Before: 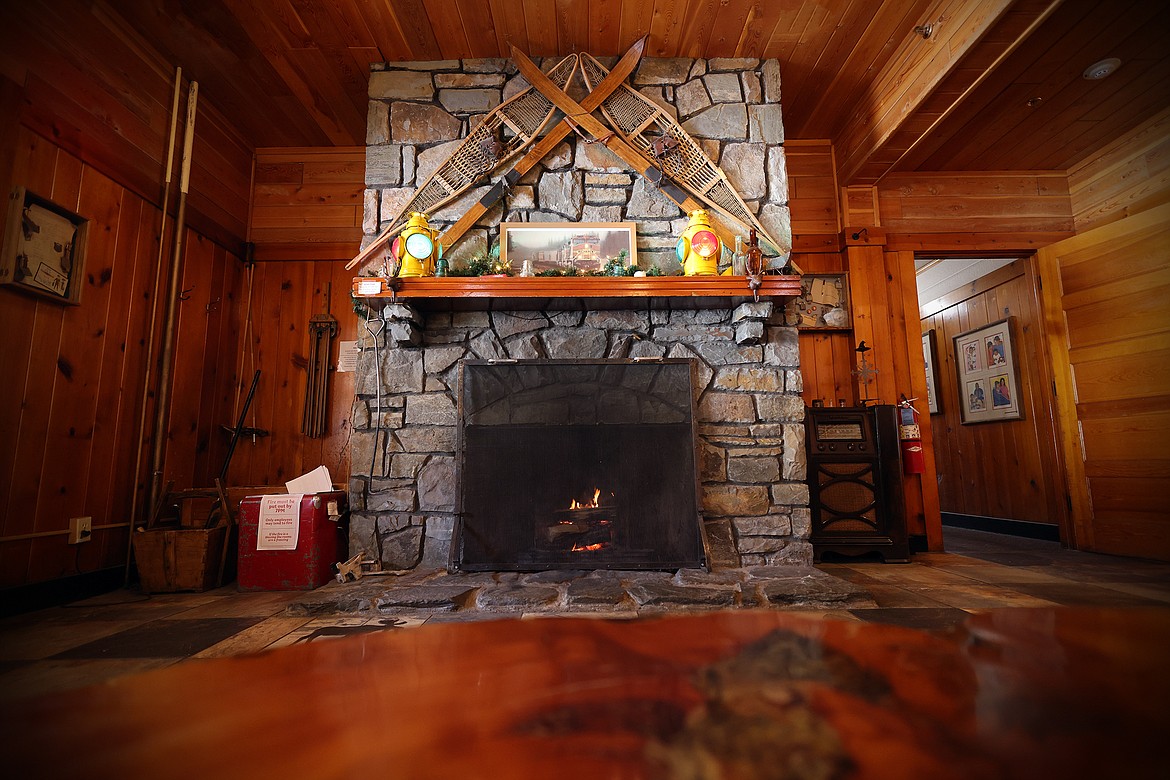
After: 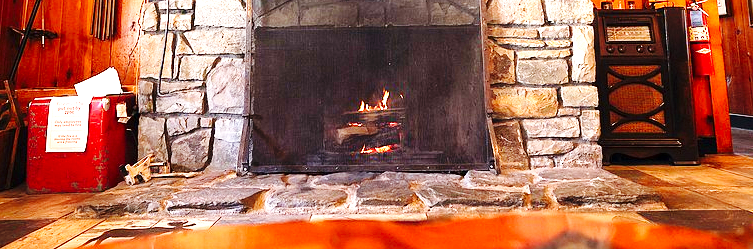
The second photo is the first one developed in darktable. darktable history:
exposure: exposure 2.04 EV, compensate highlight preservation false
crop: left 18.091%, top 51.13%, right 17.525%, bottom 16.85%
base curve: curves: ch0 [(0, 0) (0.036, 0.025) (0.121, 0.166) (0.206, 0.329) (0.605, 0.79) (1, 1)], preserve colors none
